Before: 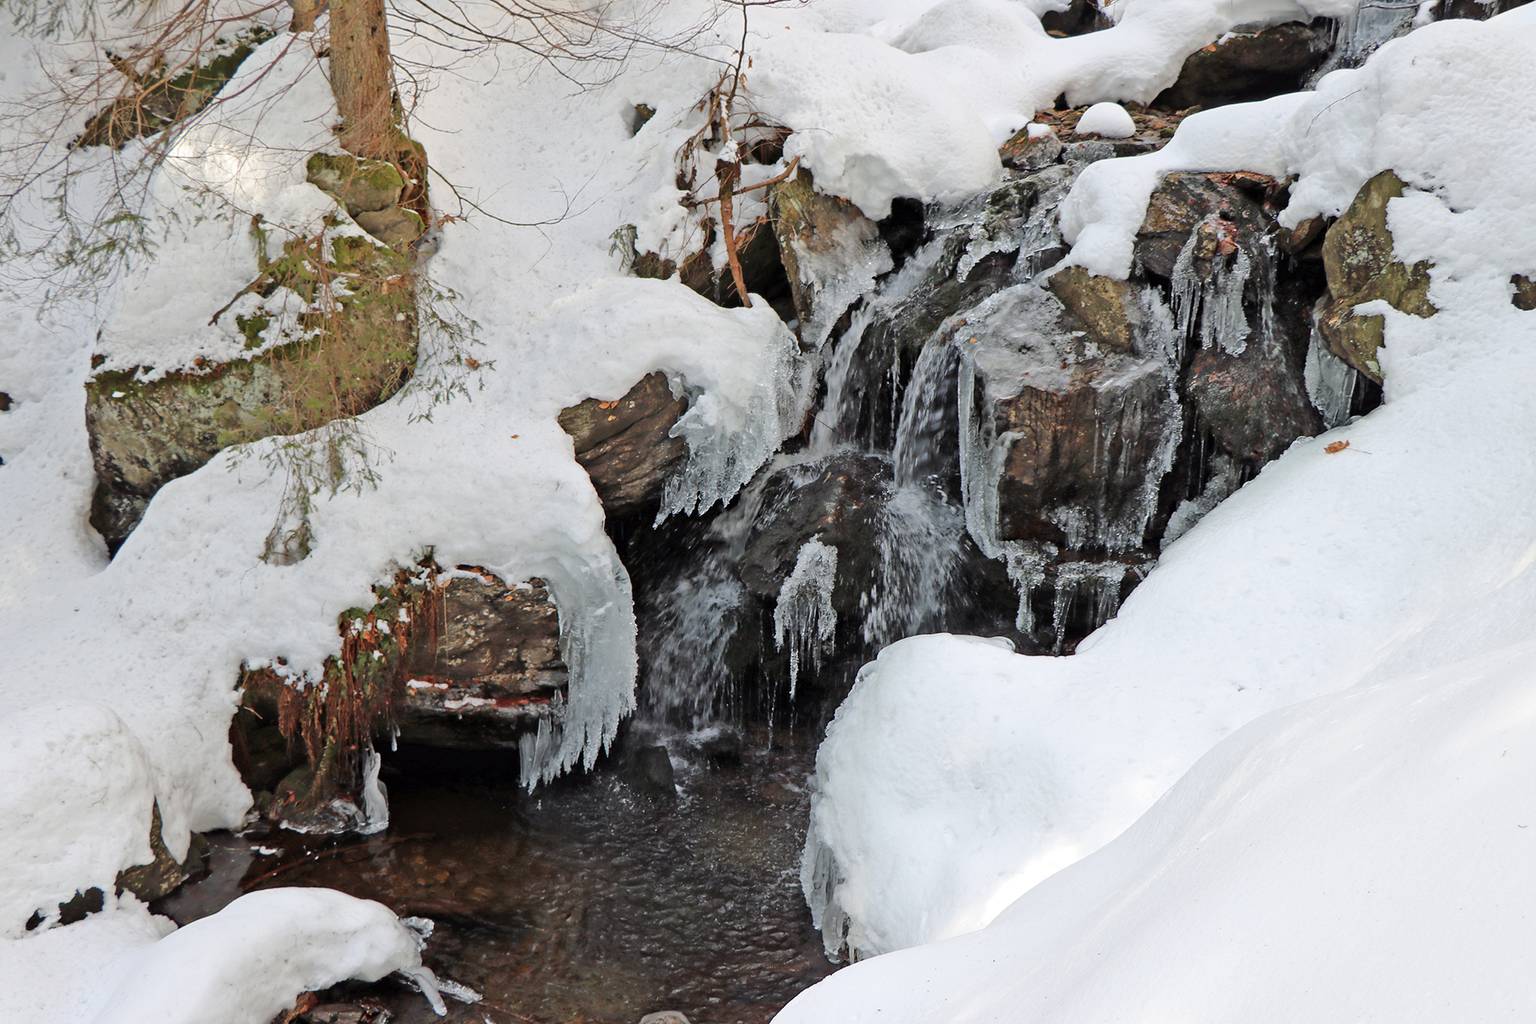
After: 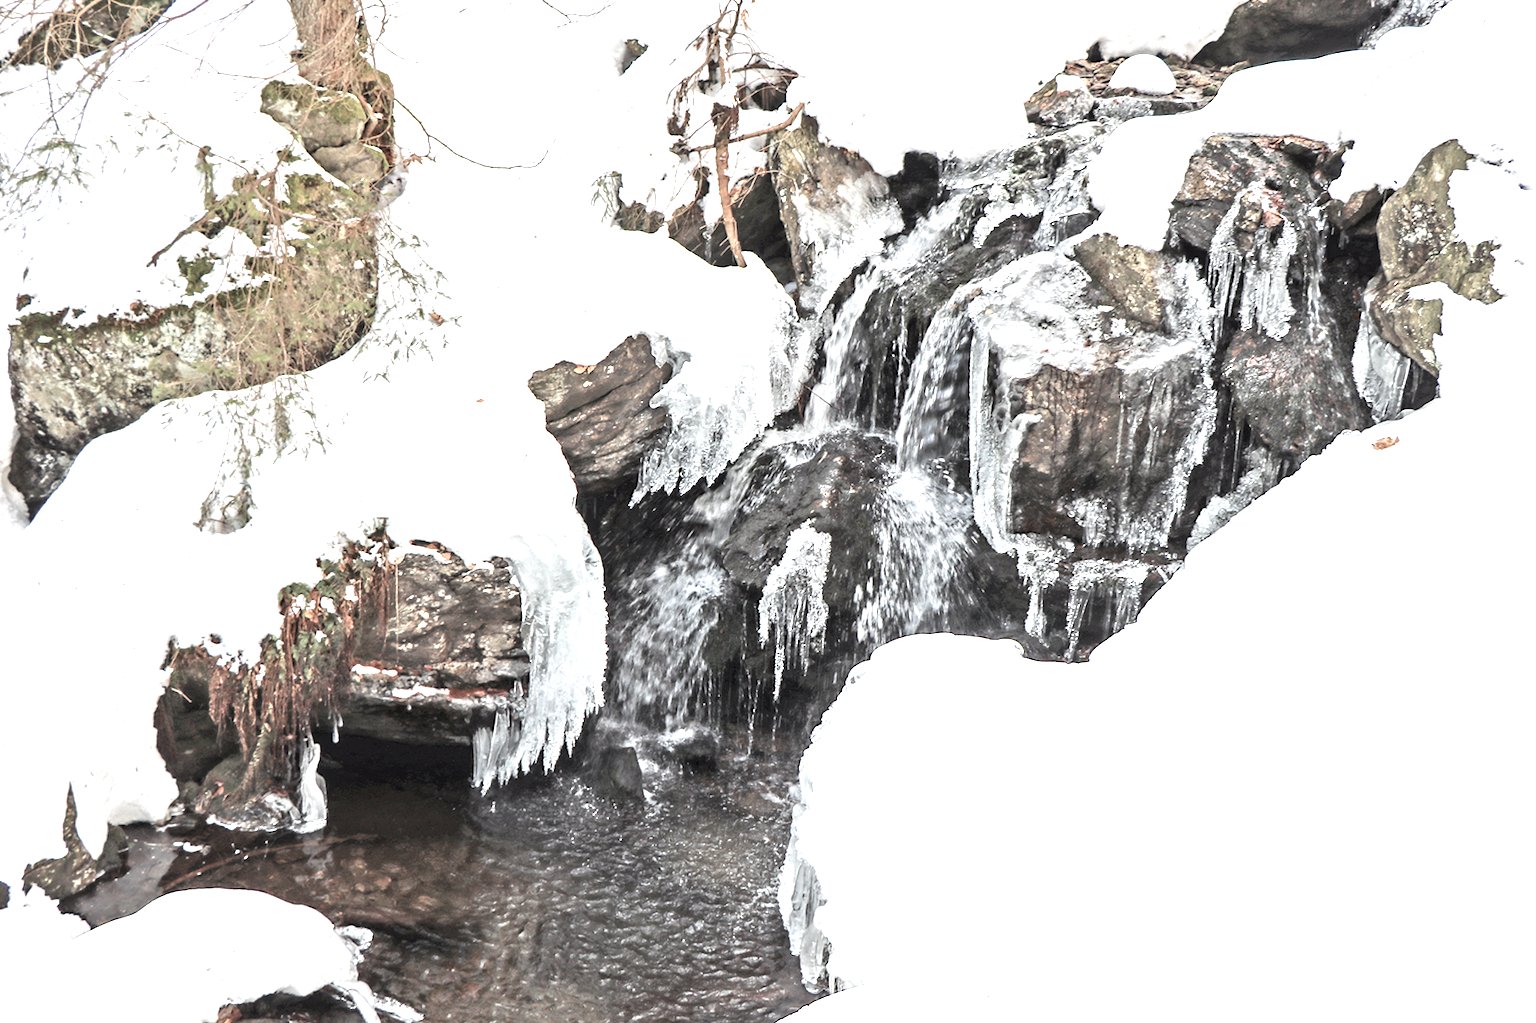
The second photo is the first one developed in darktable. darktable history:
crop and rotate: angle -1.96°, left 3.097%, top 4.154%, right 1.586%, bottom 0.529%
exposure: black level correction 0, exposure 1.5 EV, compensate exposure bias true, compensate highlight preservation false
local contrast: detail 130%
color correction: saturation 0.5
